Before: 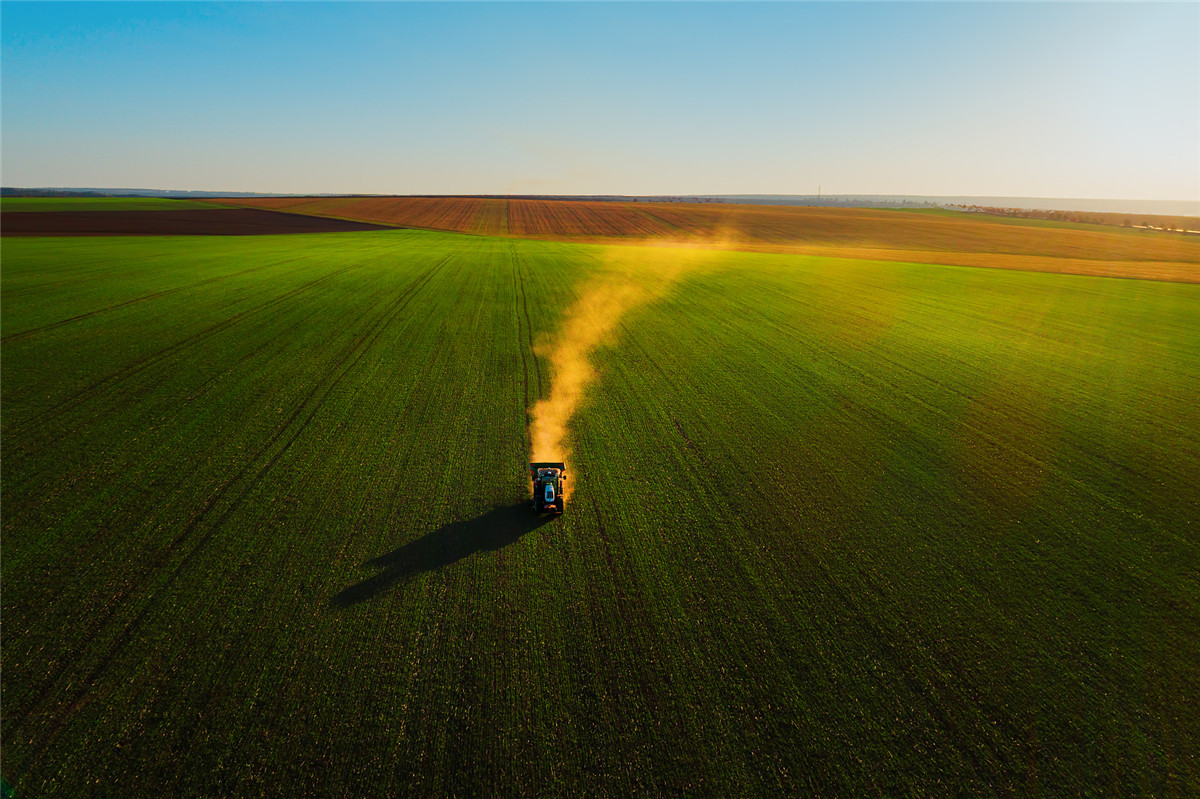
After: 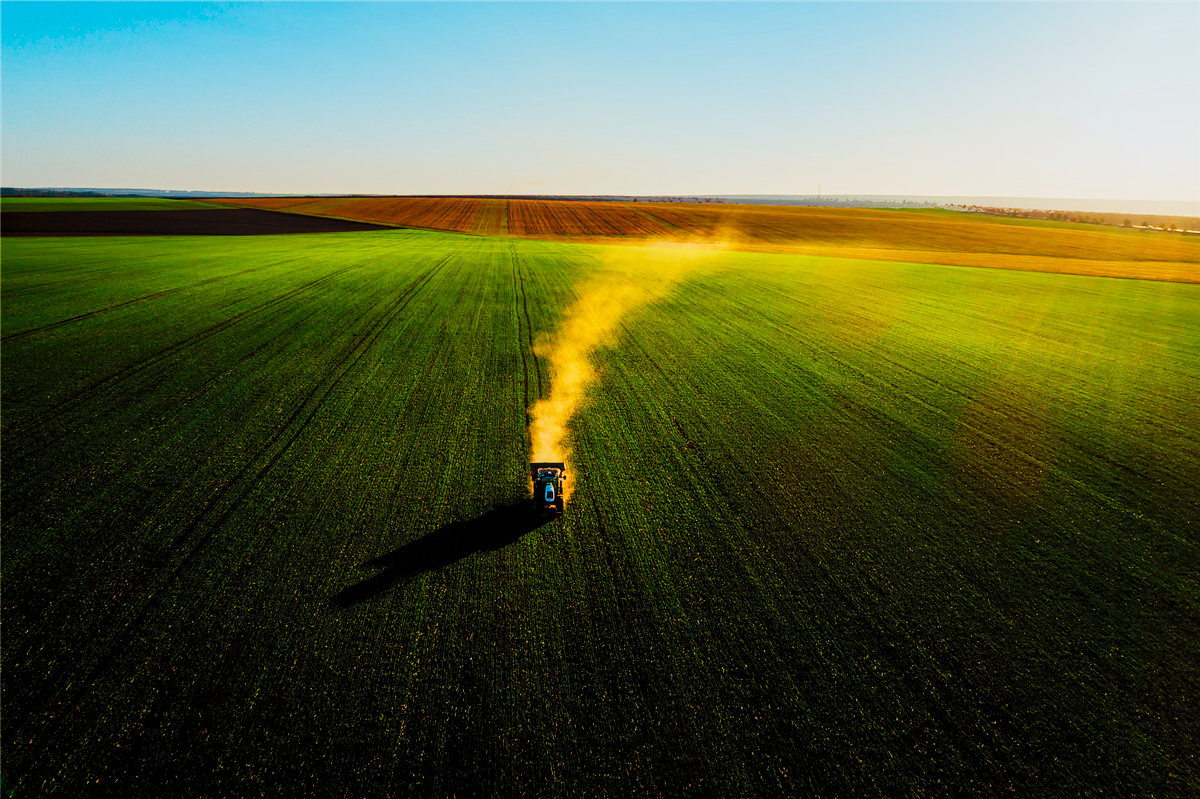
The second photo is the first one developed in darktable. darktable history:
tone equalizer: on, module defaults
filmic rgb: black relative exposure -7.65 EV, white relative exposure 4.56 EV, threshold 5.99 EV, hardness 3.61, contrast 1.058, preserve chrominance no, color science v4 (2020), enable highlight reconstruction true
contrast brightness saturation: contrast 0.195, brightness 0.159, saturation 0.223
color balance rgb: shadows lift › luminance -10.189%, linear chroma grading › mid-tones 7.587%, perceptual saturation grading › global saturation -0.107%, global vibrance 6.477%, contrast 12.767%, saturation formula JzAzBz (2021)
local contrast: on, module defaults
velvia: on, module defaults
